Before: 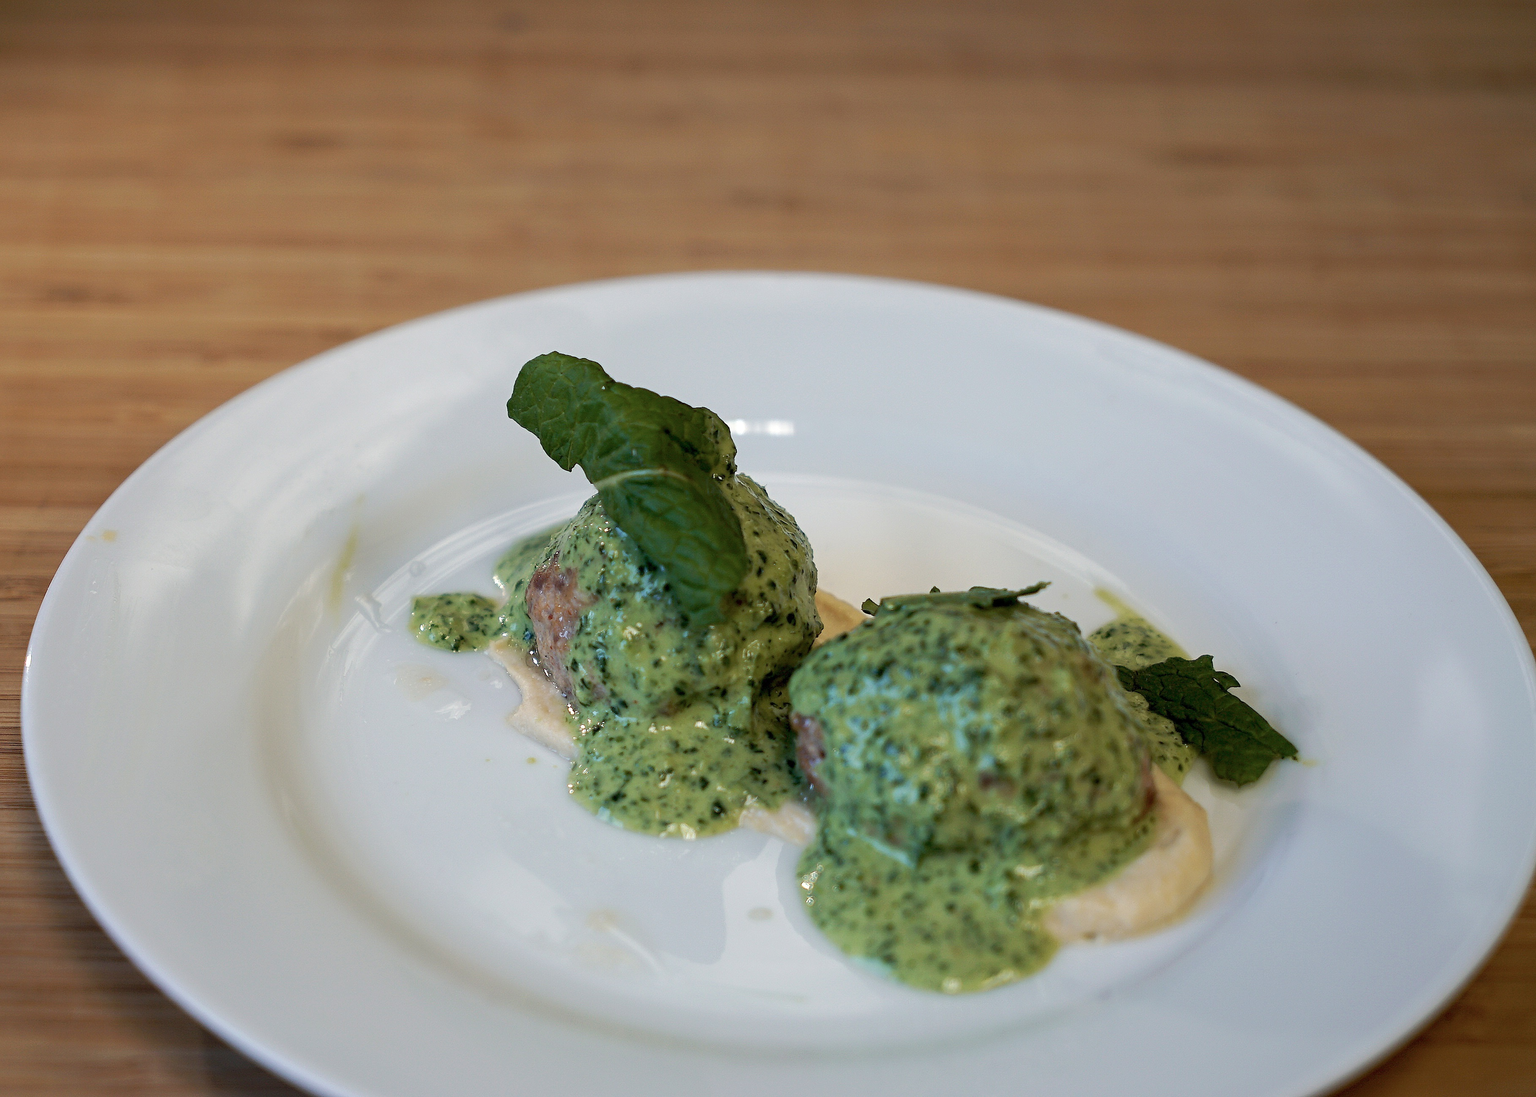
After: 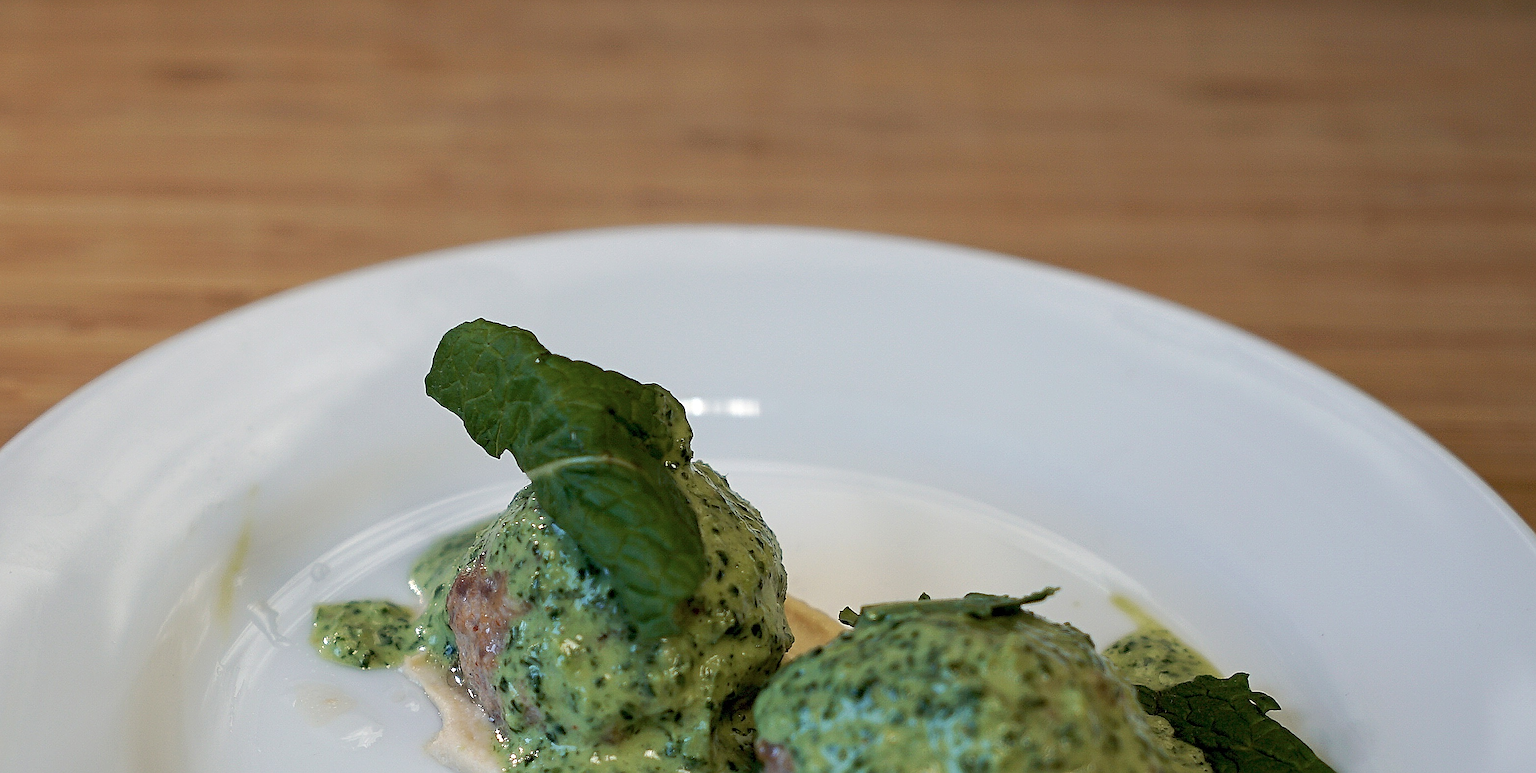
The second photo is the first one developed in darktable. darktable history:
sharpen: on, module defaults
crop and rotate: left 9.345%, top 7.22%, right 4.982%, bottom 32.331%
